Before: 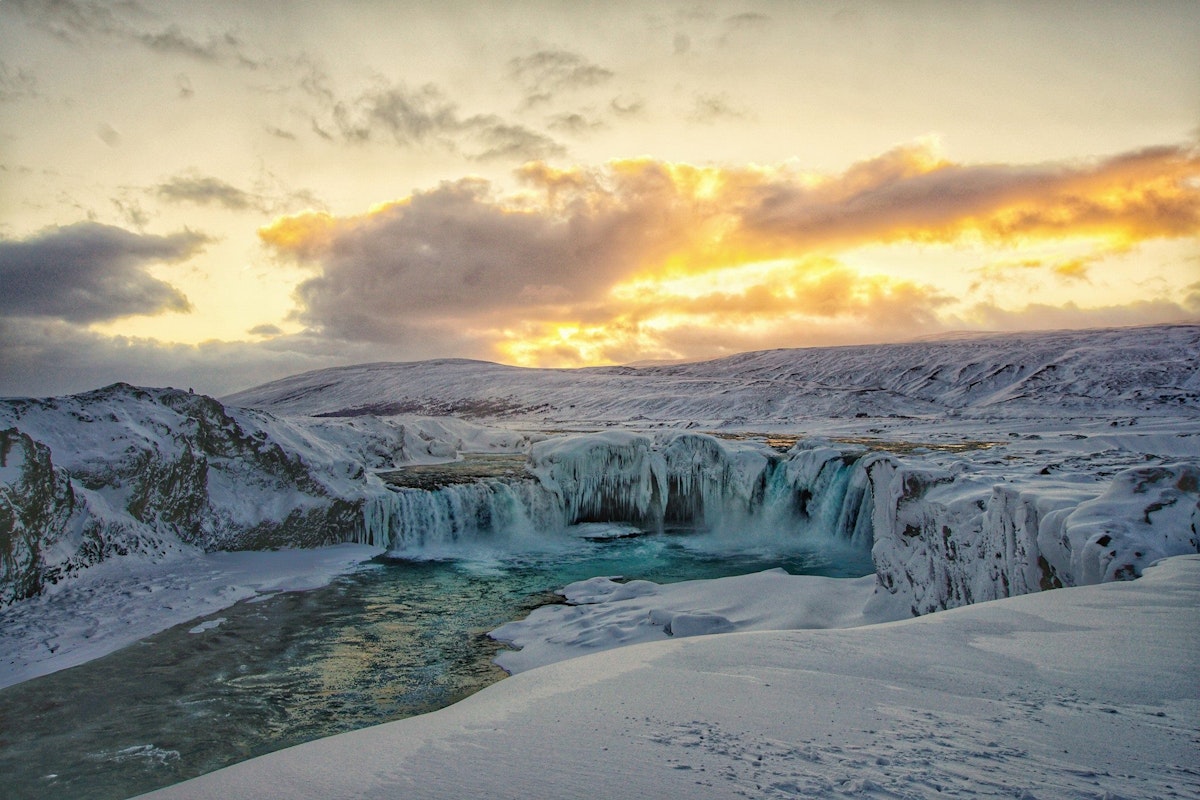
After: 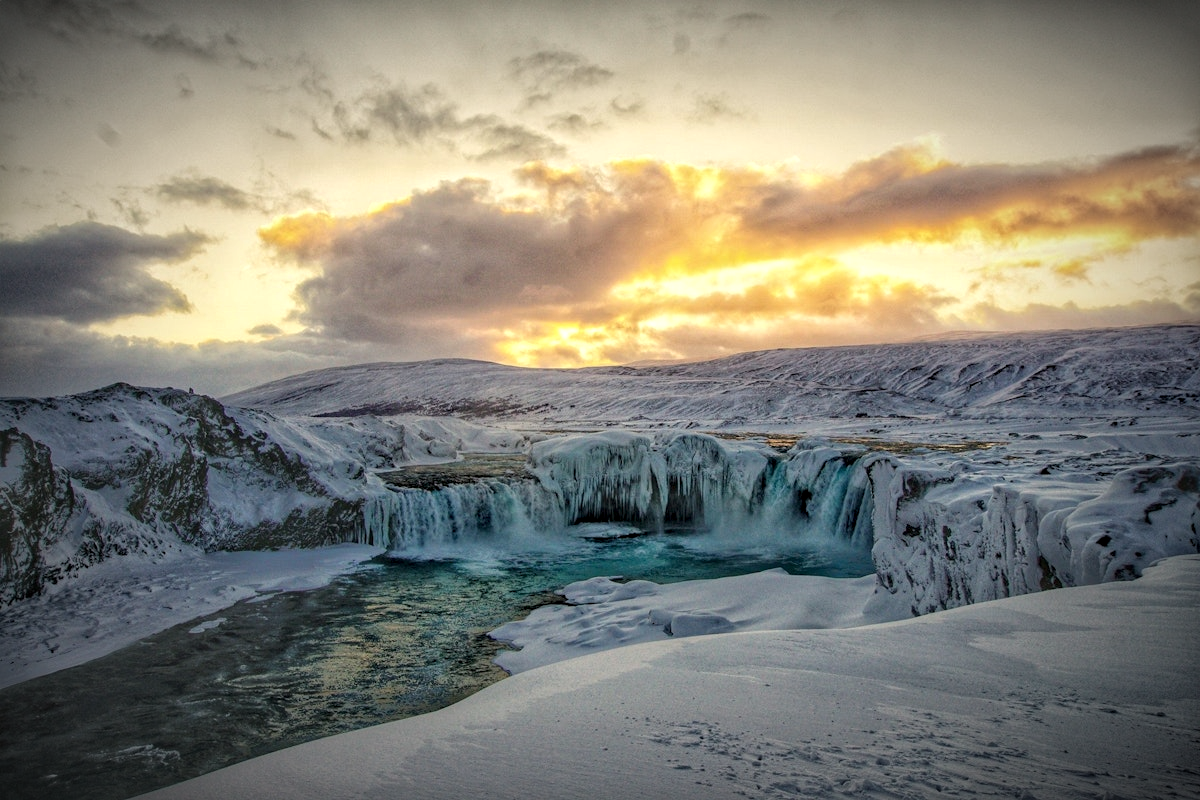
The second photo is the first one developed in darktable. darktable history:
white balance: emerald 1
local contrast: detail 130%
vignetting: fall-off start 67.5%, fall-off radius 67.23%, brightness -0.813, automatic ratio true
